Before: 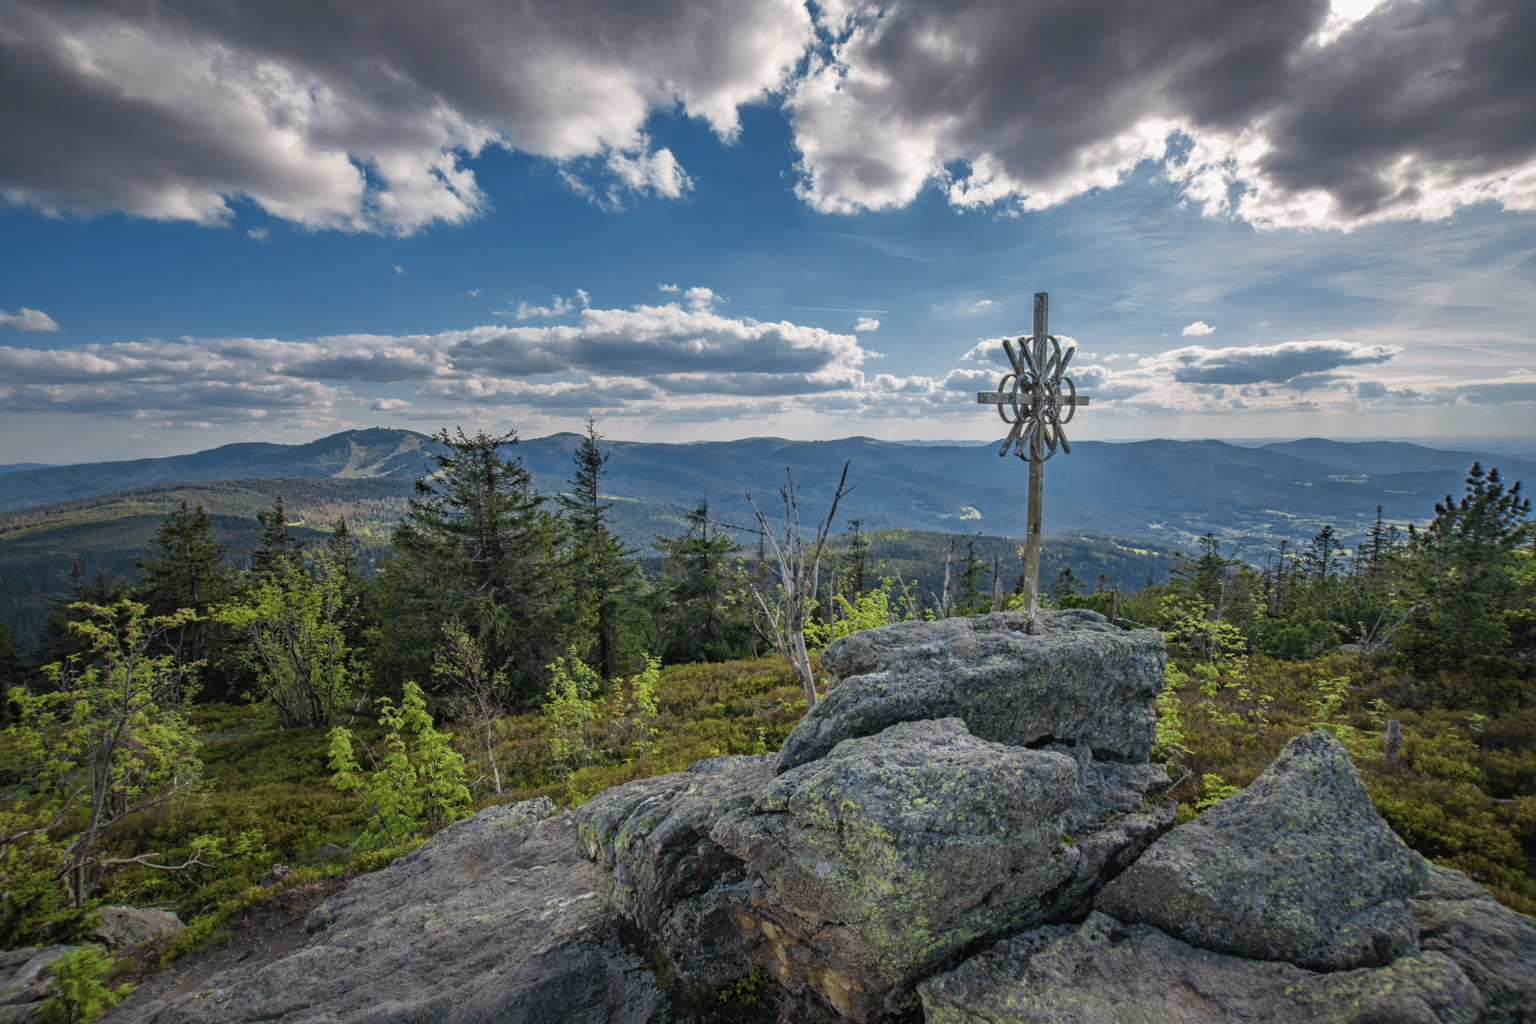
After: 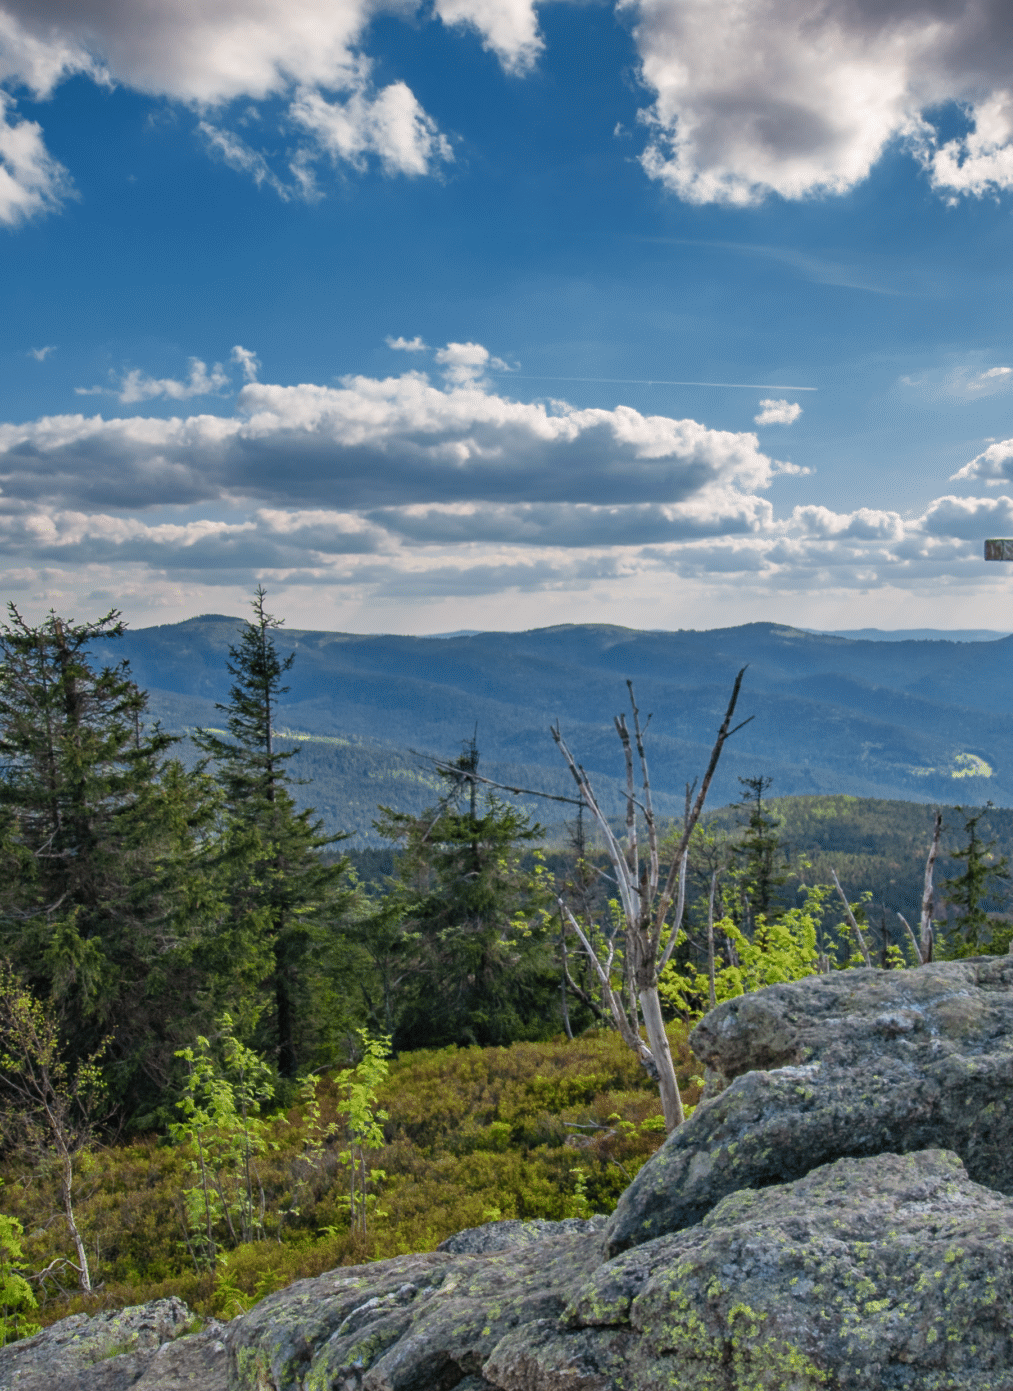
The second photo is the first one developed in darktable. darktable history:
crop and rotate: left 29.476%, top 10.214%, right 35.32%, bottom 17.333%
contrast brightness saturation: contrast 0.04, saturation 0.16
